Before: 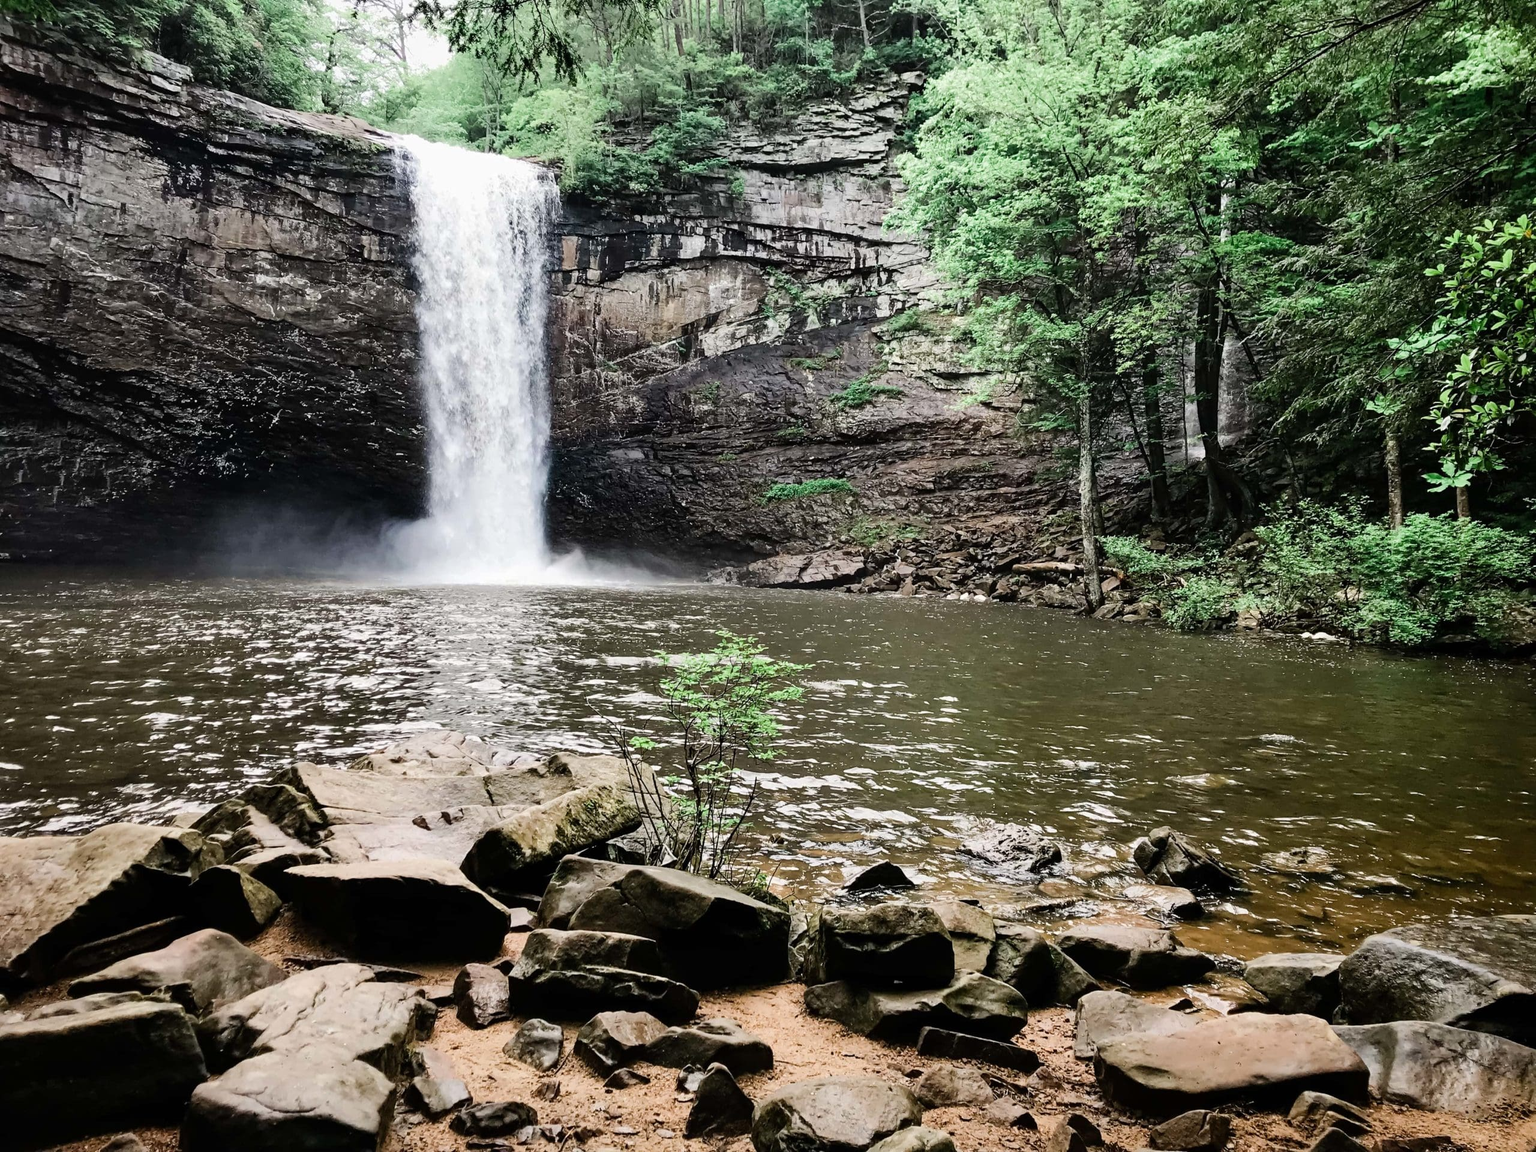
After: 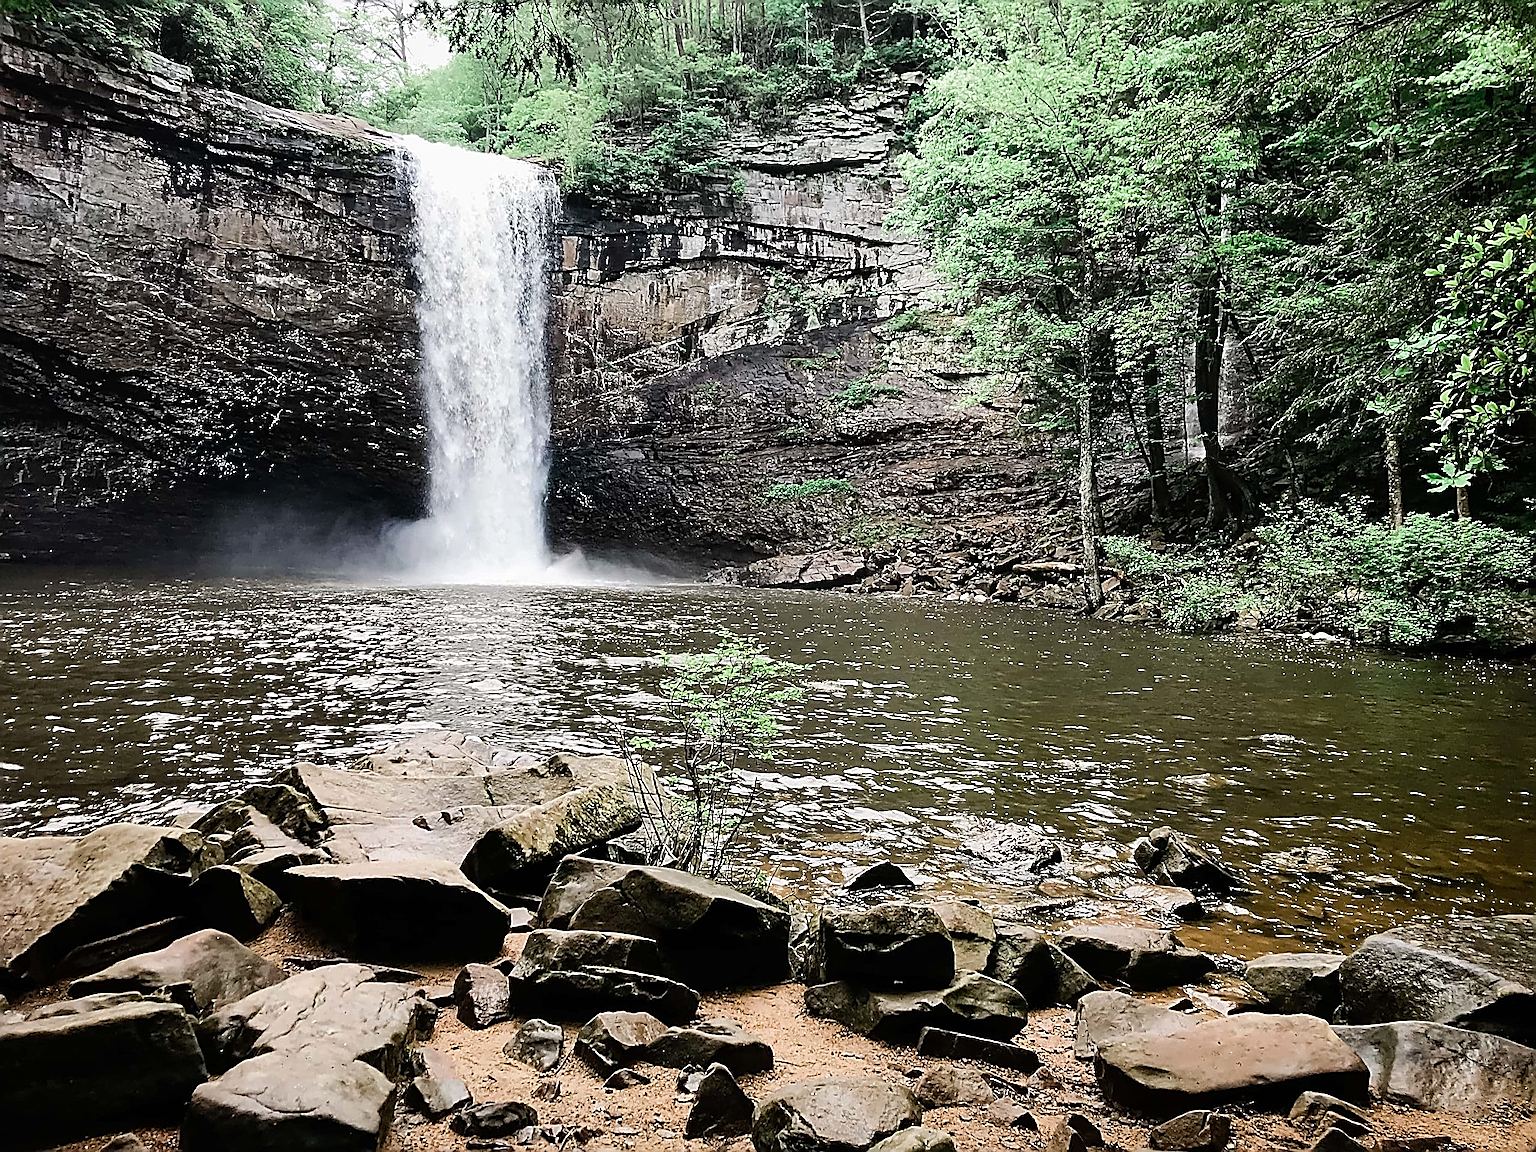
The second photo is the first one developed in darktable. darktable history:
sharpen: amount 1.855
